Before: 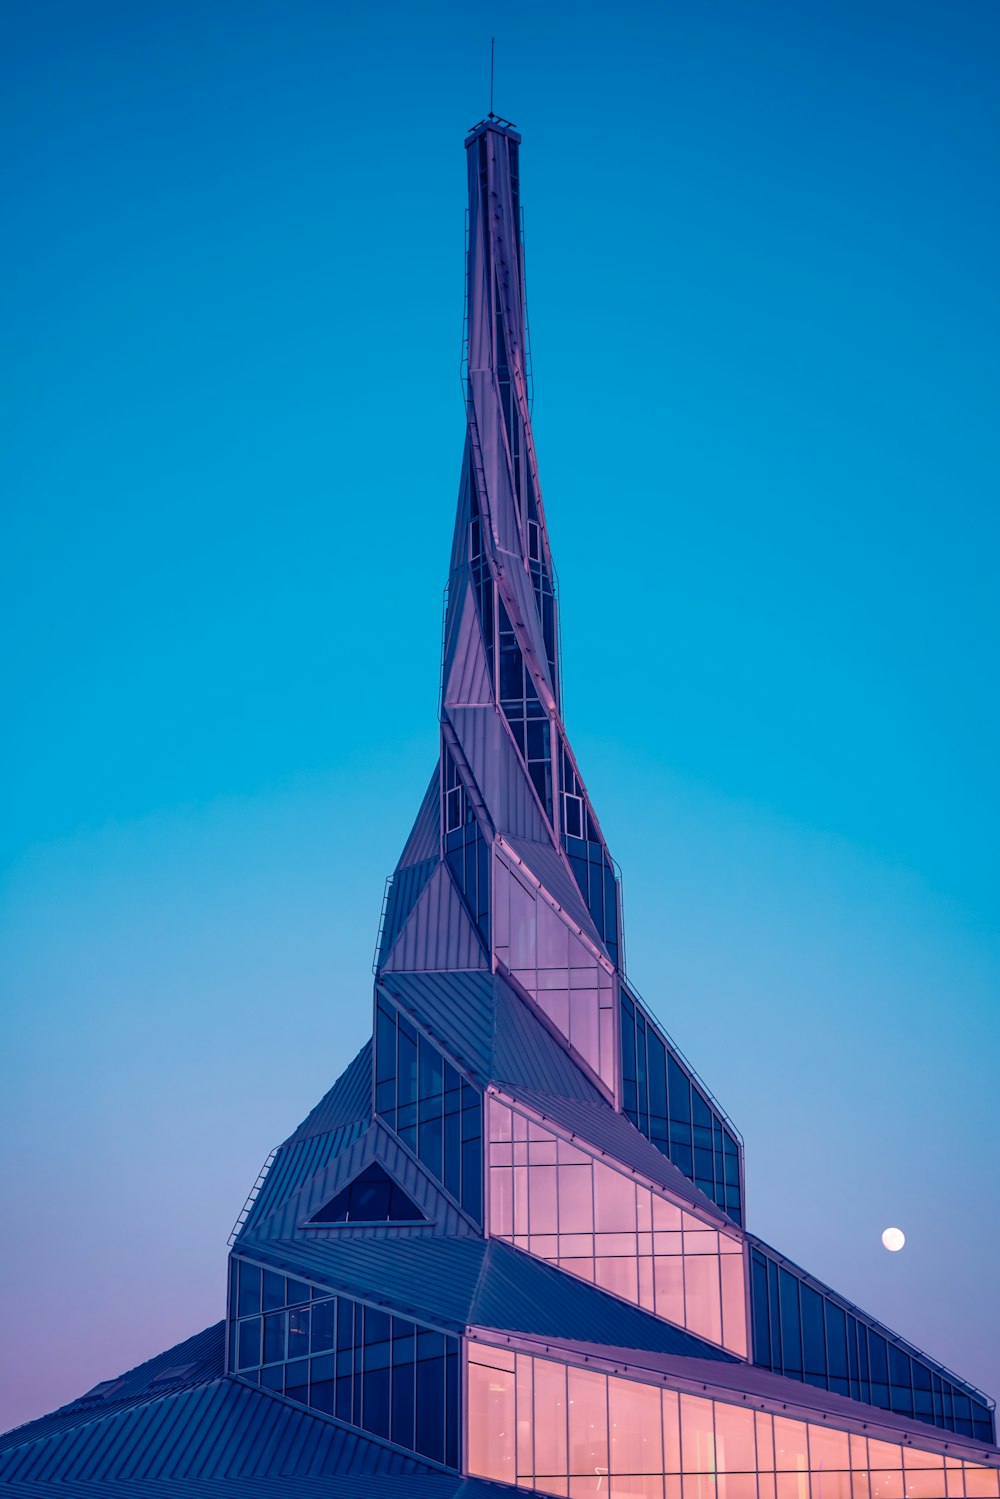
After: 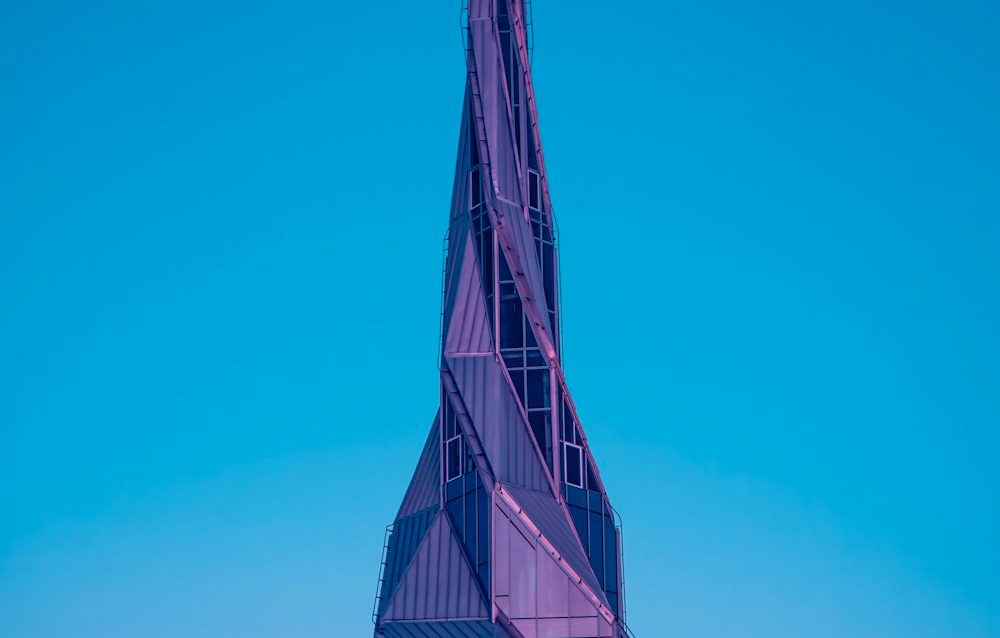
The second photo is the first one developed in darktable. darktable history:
crop and rotate: top 23.474%, bottom 33.903%
velvia: on, module defaults
